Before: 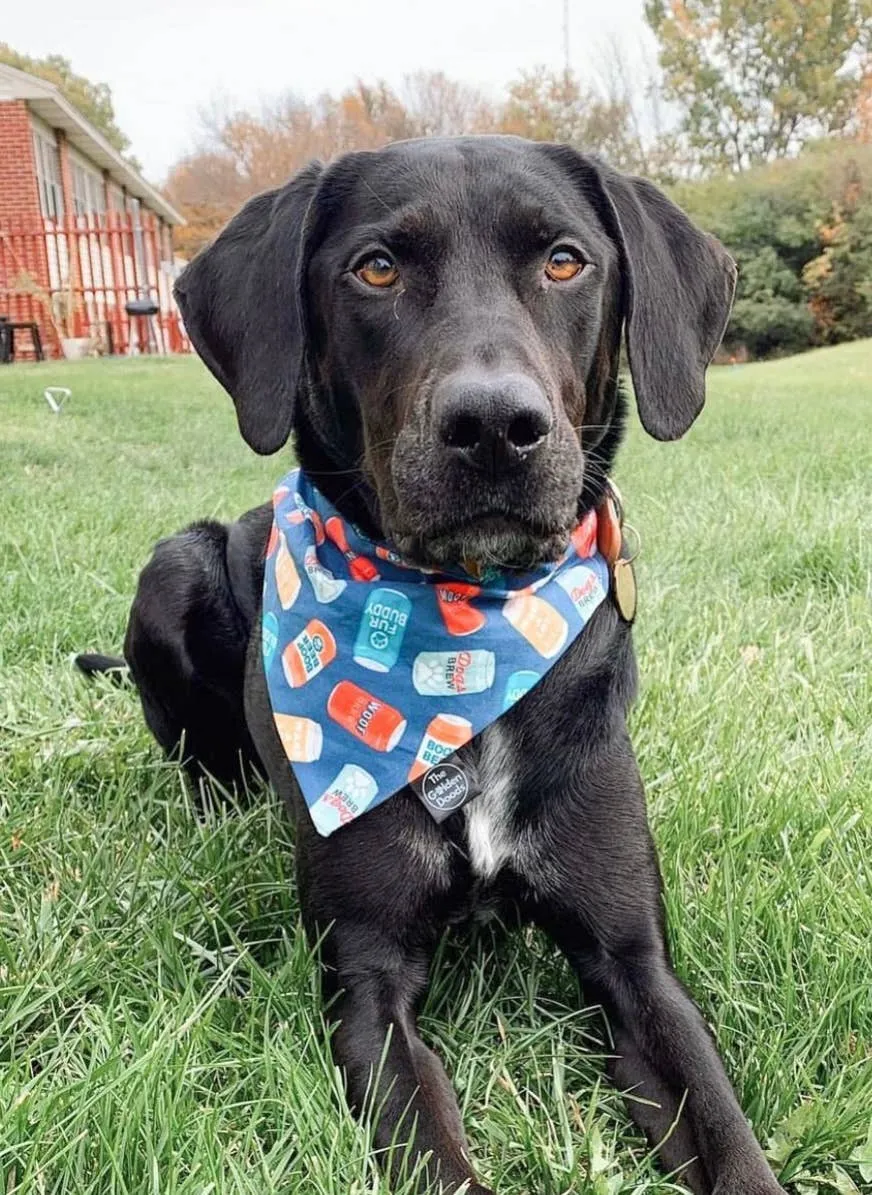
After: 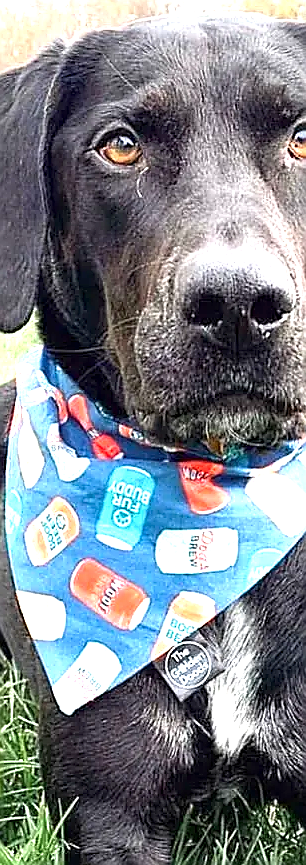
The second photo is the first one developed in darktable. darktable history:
crop and rotate: left 29.476%, top 10.214%, right 35.32%, bottom 17.333%
exposure: black level correction 0.001, exposure 1.398 EV, compensate exposure bias true, compensate highlight preservation false
sharpen: radius 1.4, amount 1.25, threshold 0.7
